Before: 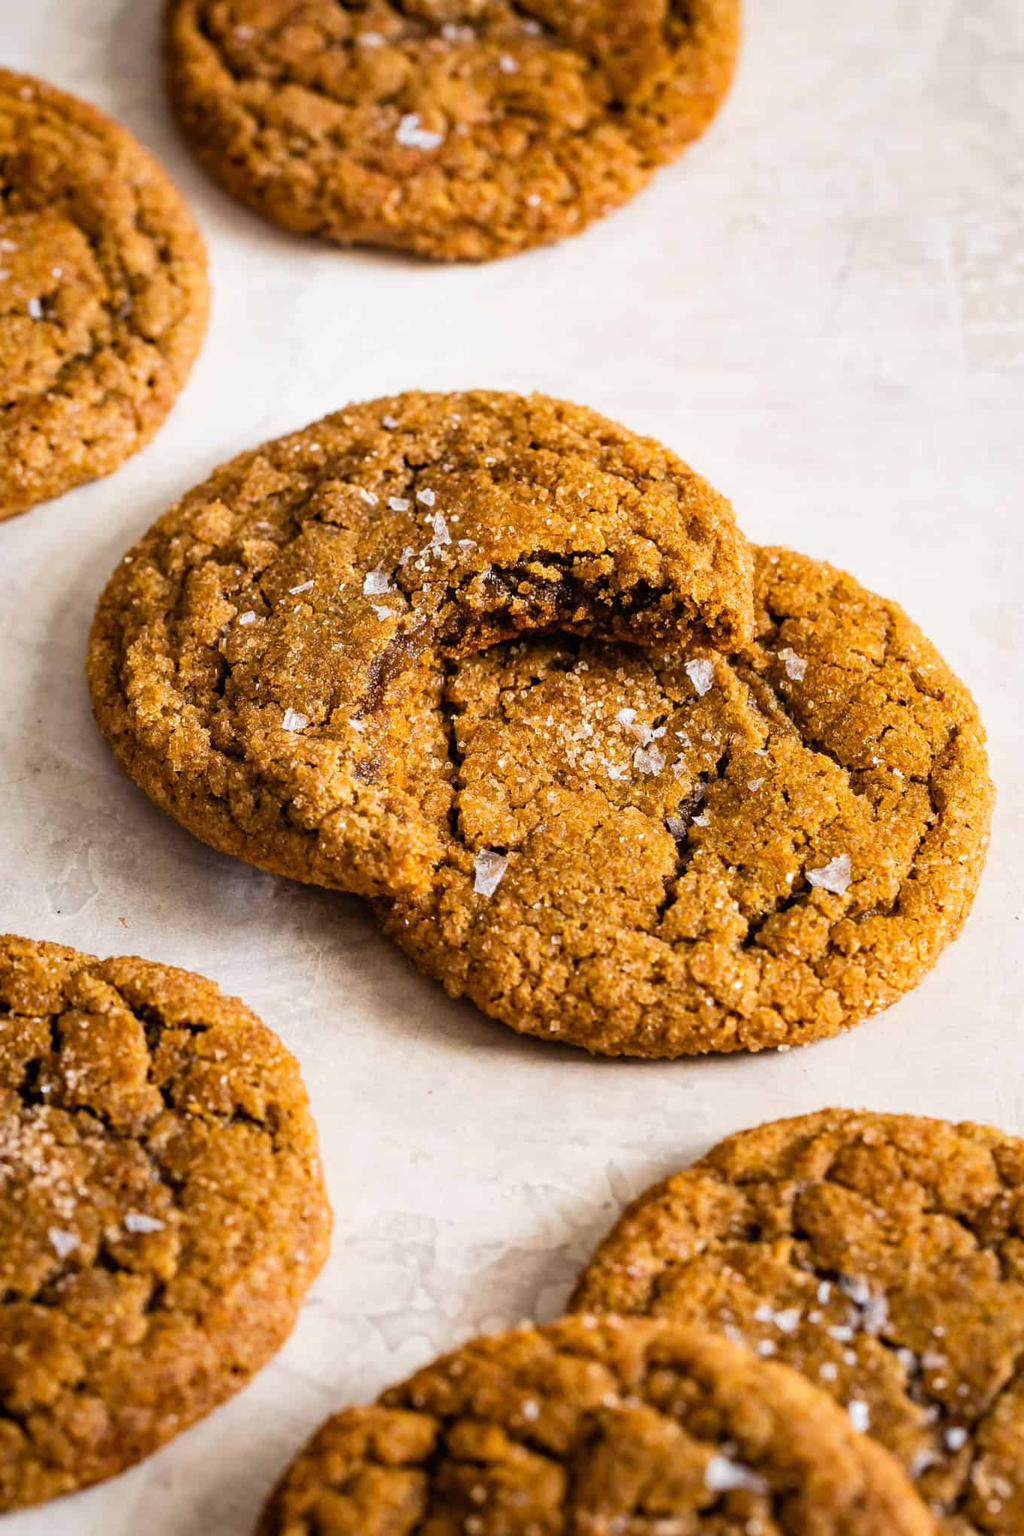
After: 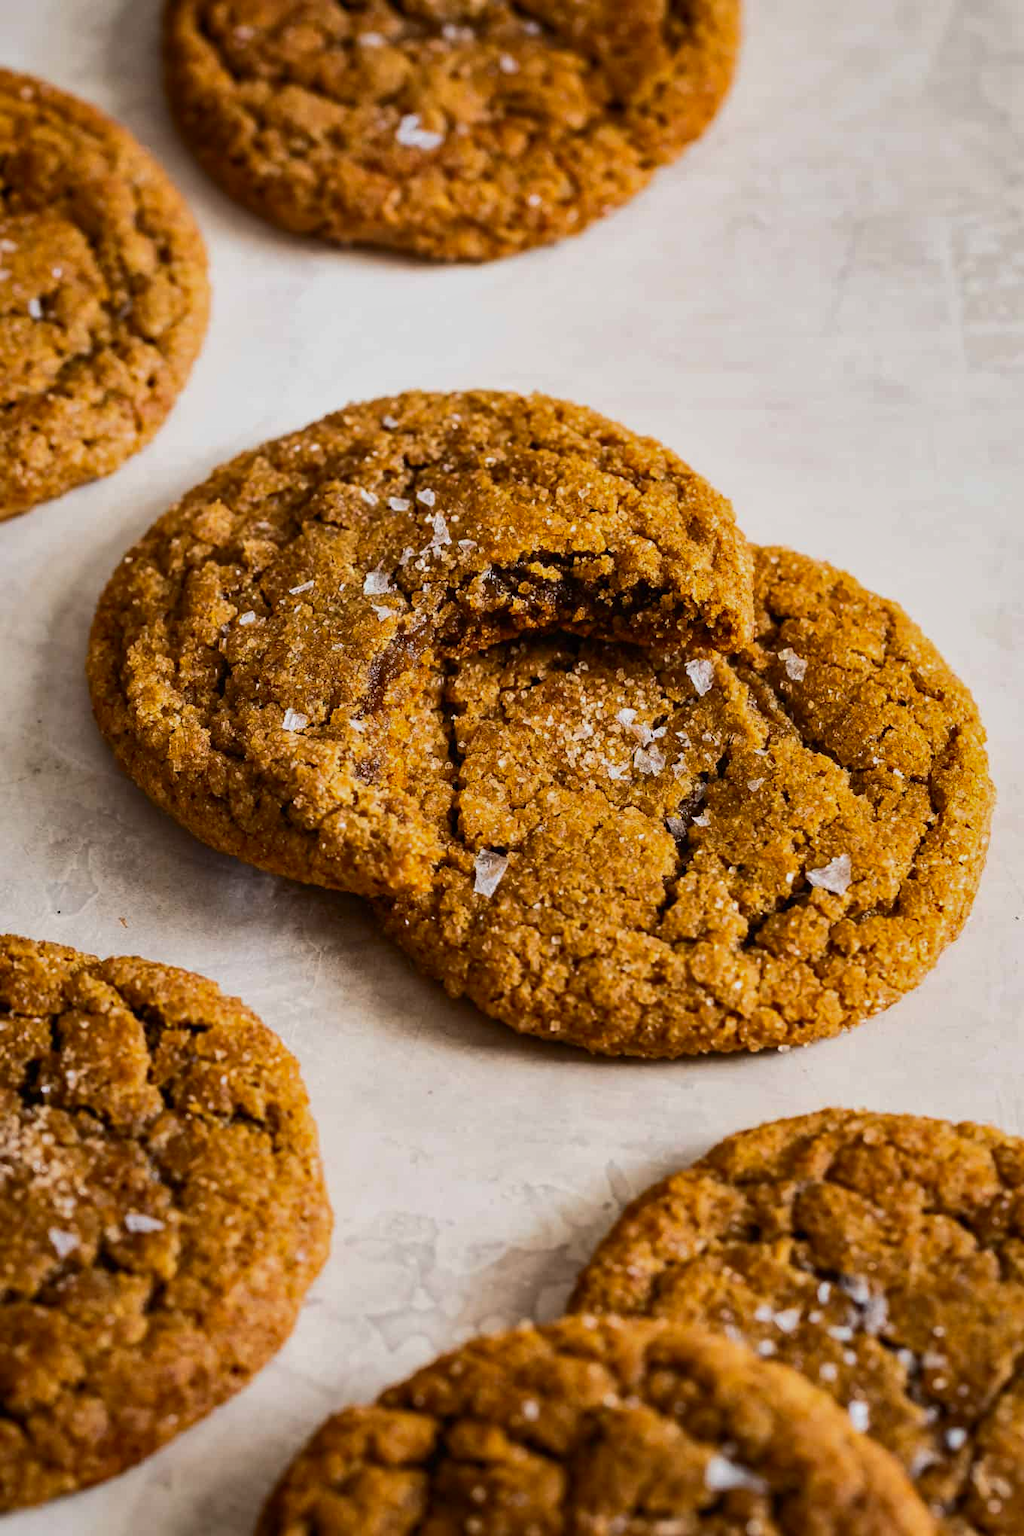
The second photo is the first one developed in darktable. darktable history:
shadows and highlights: shadows 20.91, highlights -35.45, soften with gaussian
exposure: exposure -0.048 EV, compensate highlight preservation false
contrast brightness saturation: contrast 0.23, brightness 0.1, saturation 0.29
tone curve: curves: ch0 [(0, 0) (0.91, 0.76) (0.997, 0.913)], color space Lab, linked channels, preserve colors none
